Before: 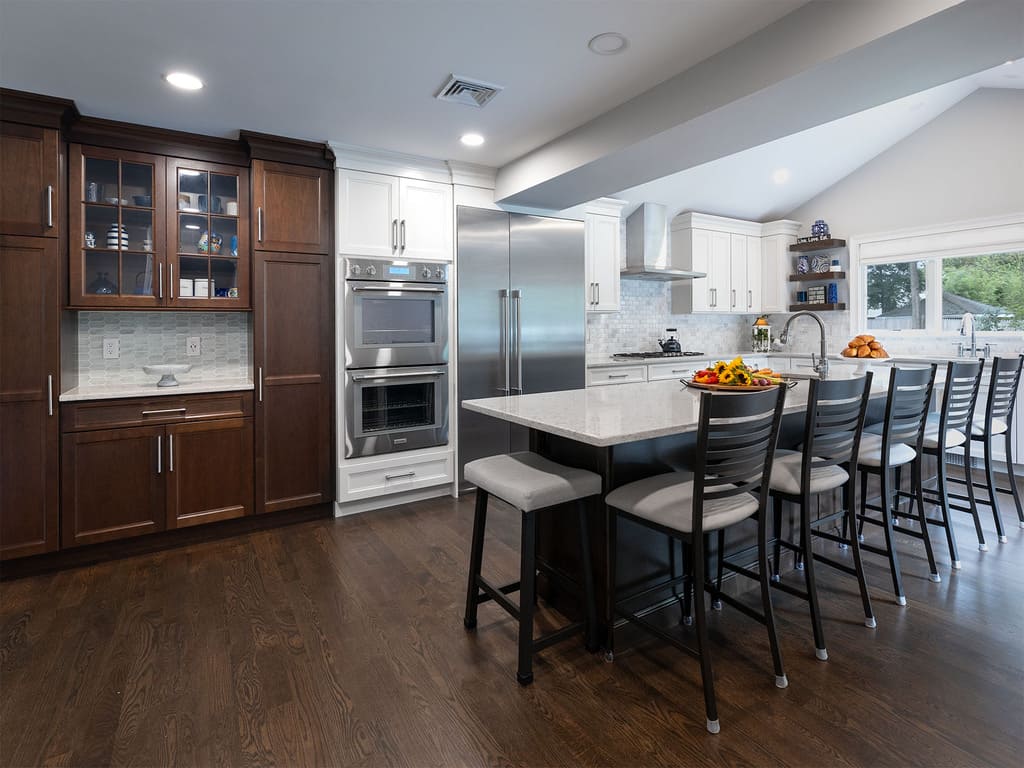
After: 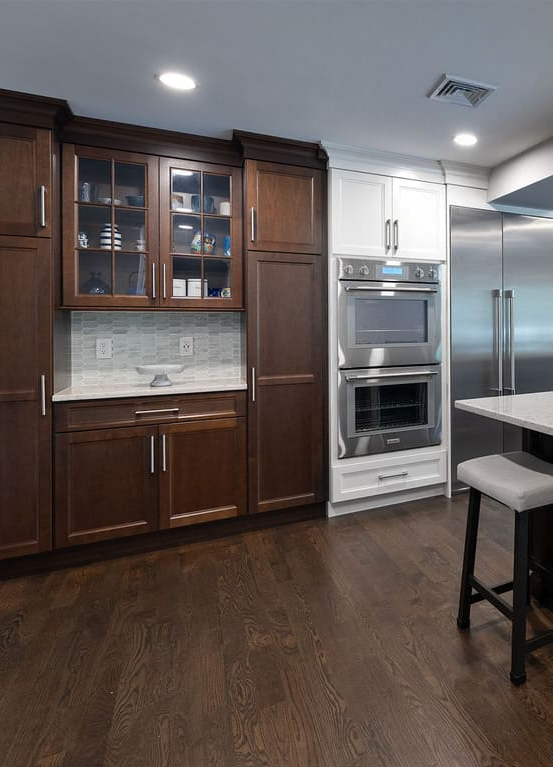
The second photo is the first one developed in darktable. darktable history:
crop: left 0.684%, right 45.242%, bottom 0.079%
shadows and highlights: shadows 20.74, highlights -80.96, soften with gaussian
